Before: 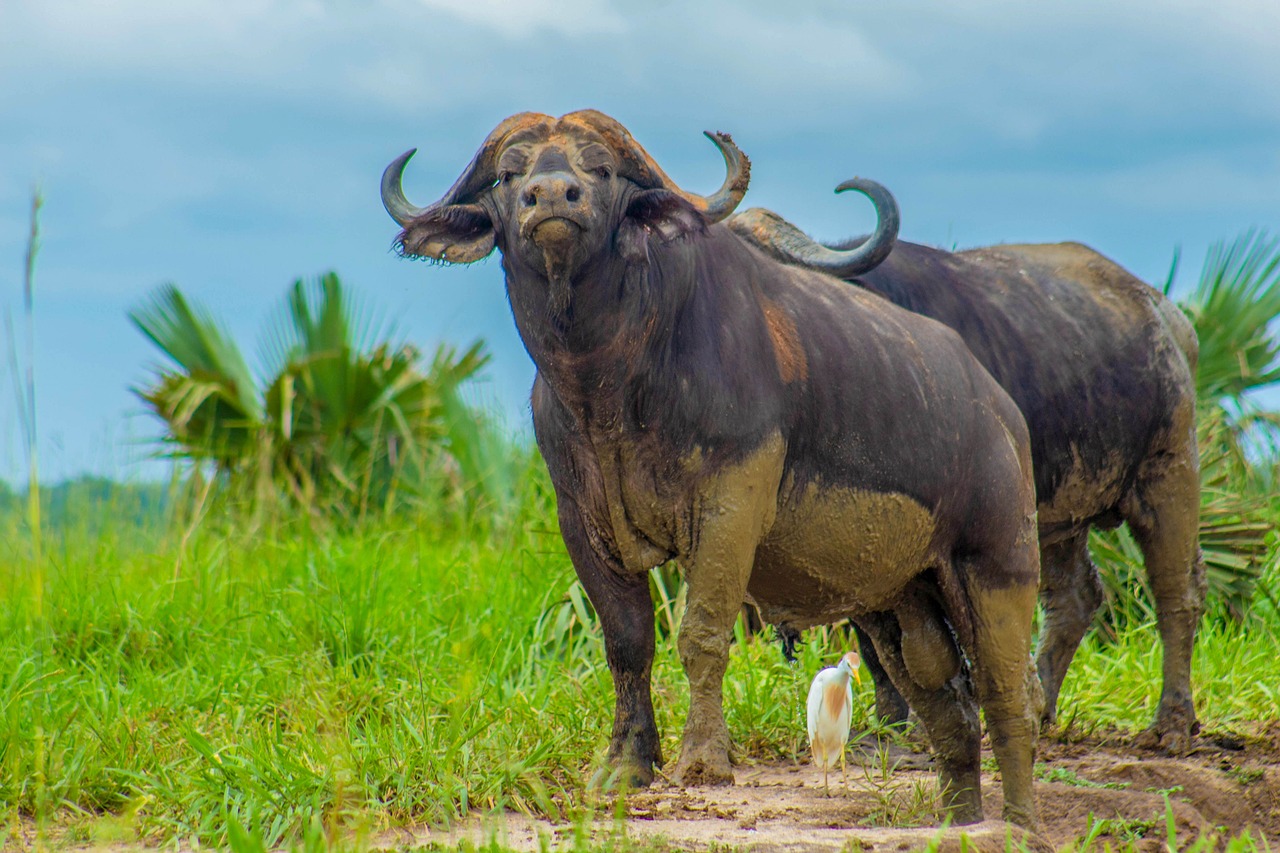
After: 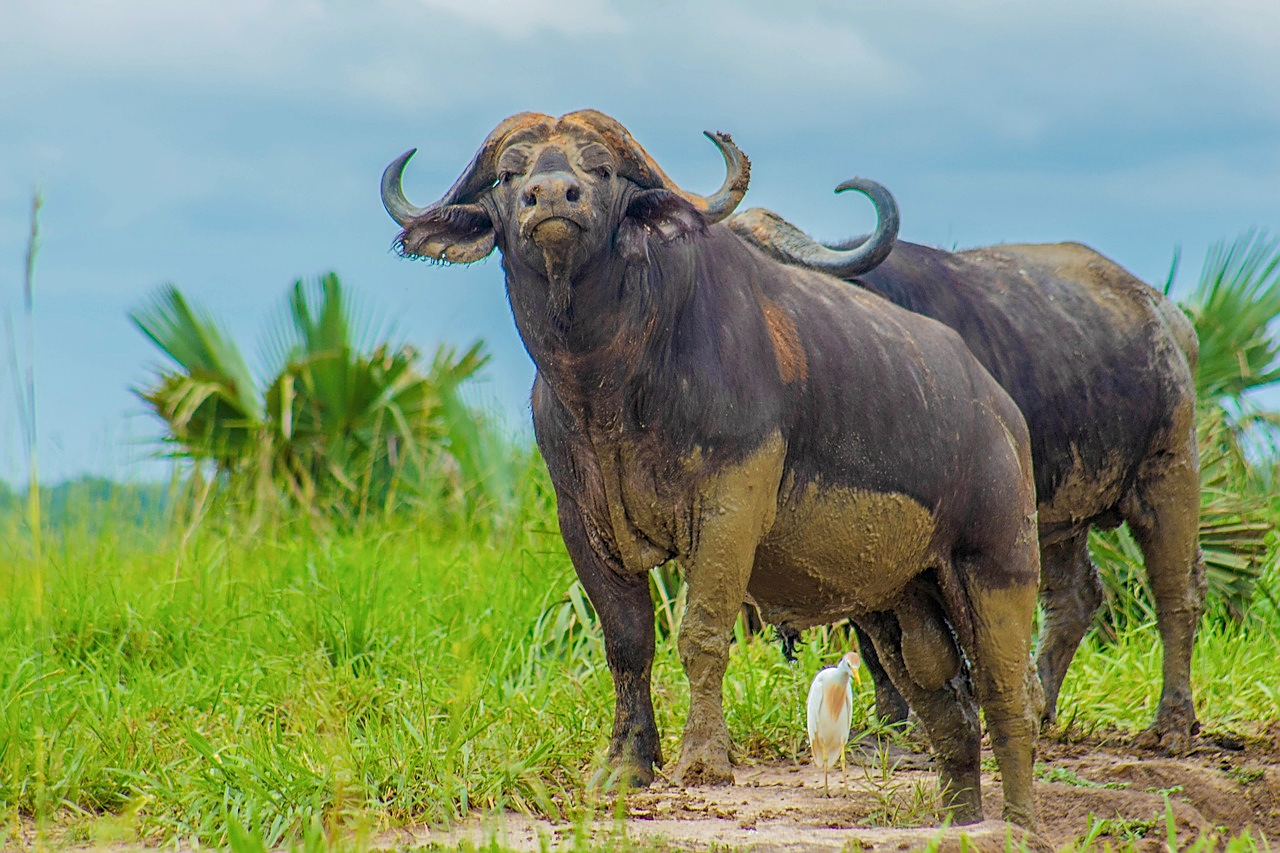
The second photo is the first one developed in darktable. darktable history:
tone curve: curves: ch0 [(0, 0) (0.003, 0.018) (0.011, 0.024) (0.025, 0.038) (0.044, 0.067) (0.069, 0.098) (0.1, 0.13) (0.136, 0.165) (0.177, 0.205) (0.224, 0.249) (0.277, 0.304) (0.335, 0.365) (0.399, 0.432) (0.468, 0.505) (0.543, 0.579) (0.623, 0.652) (0.709, 0.725) (0.801, 0.802) (0.898, 0.876) (1, 1)], preserve colors none
sharpen: on, module defaults
